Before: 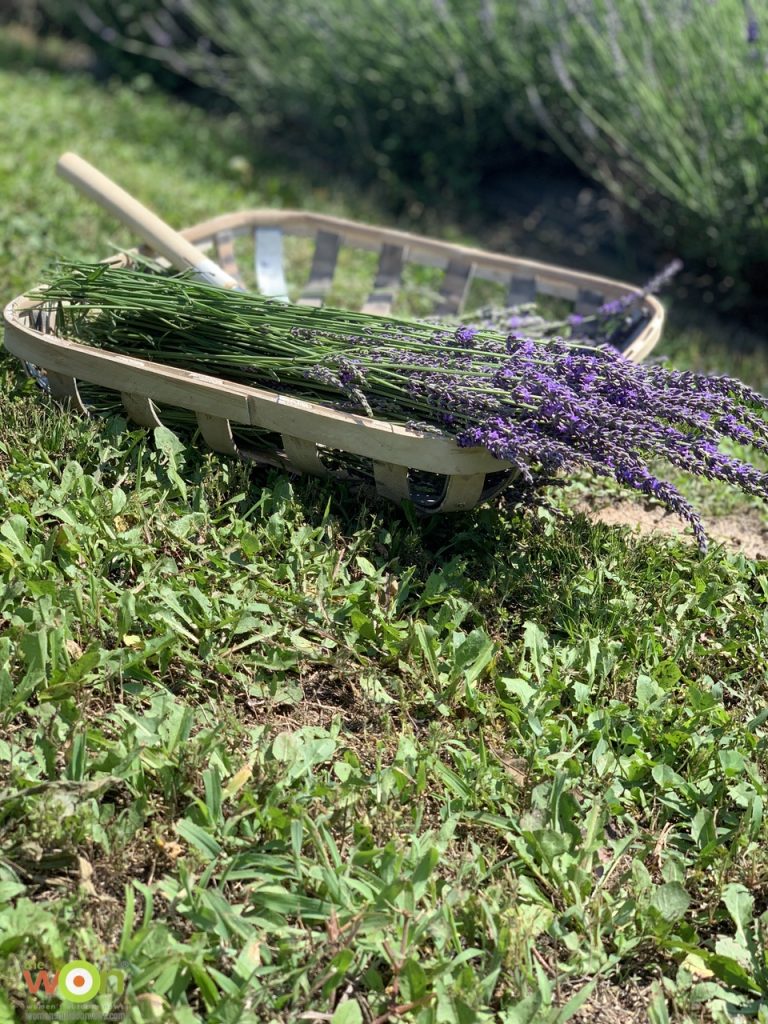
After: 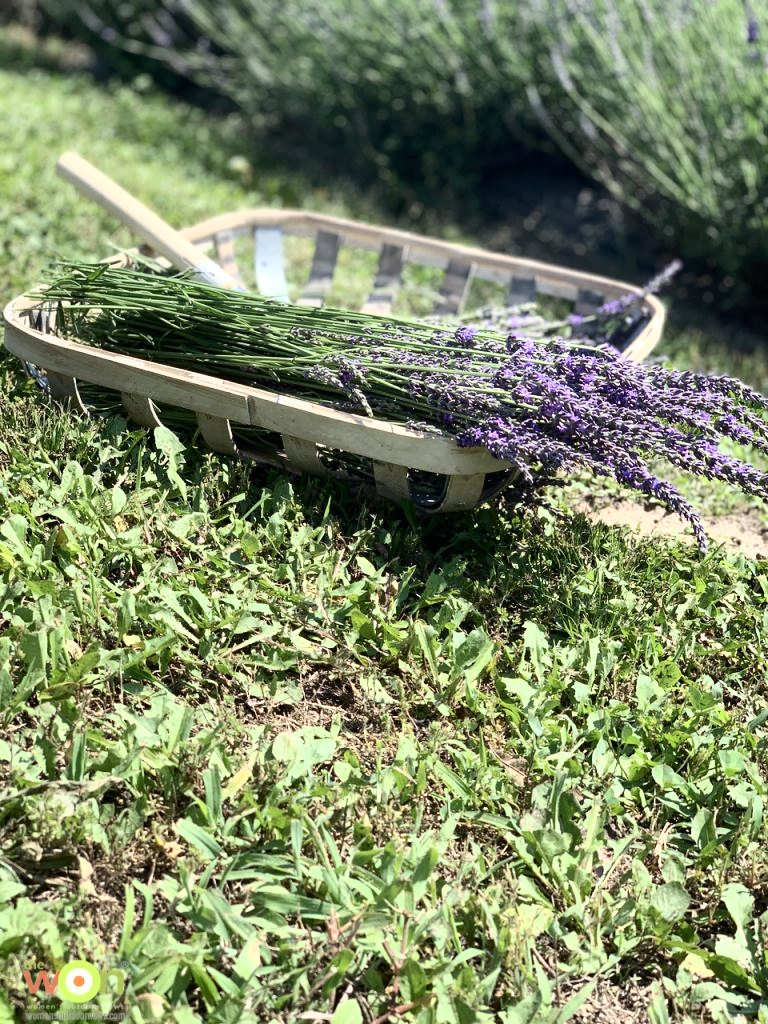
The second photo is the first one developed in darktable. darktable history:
tone curve: curves: ch0 [(0, 0) (0.003, 0.003) (0.011, 0.009) (0.025, 0.022) (0.044, 0.037) (0.069, 0.051) (0.1, 0.079) (0.136, 0.114) (0.177, 0.152) (0.224, 0.212) (0.277, 0.281) (0.335, 0.358) (0.399, 0.459) (0.468, 0.573) (0.543, 0.684) (0.623, 0.779) (0.709, 0.866) (0.801, 0.949) (0.898, 0.98) (1, 1)], color space Lab, independent channels
shadows and highlights: highlights color adjustment 0.259%, low approximation 0.01, soften with gaussian
